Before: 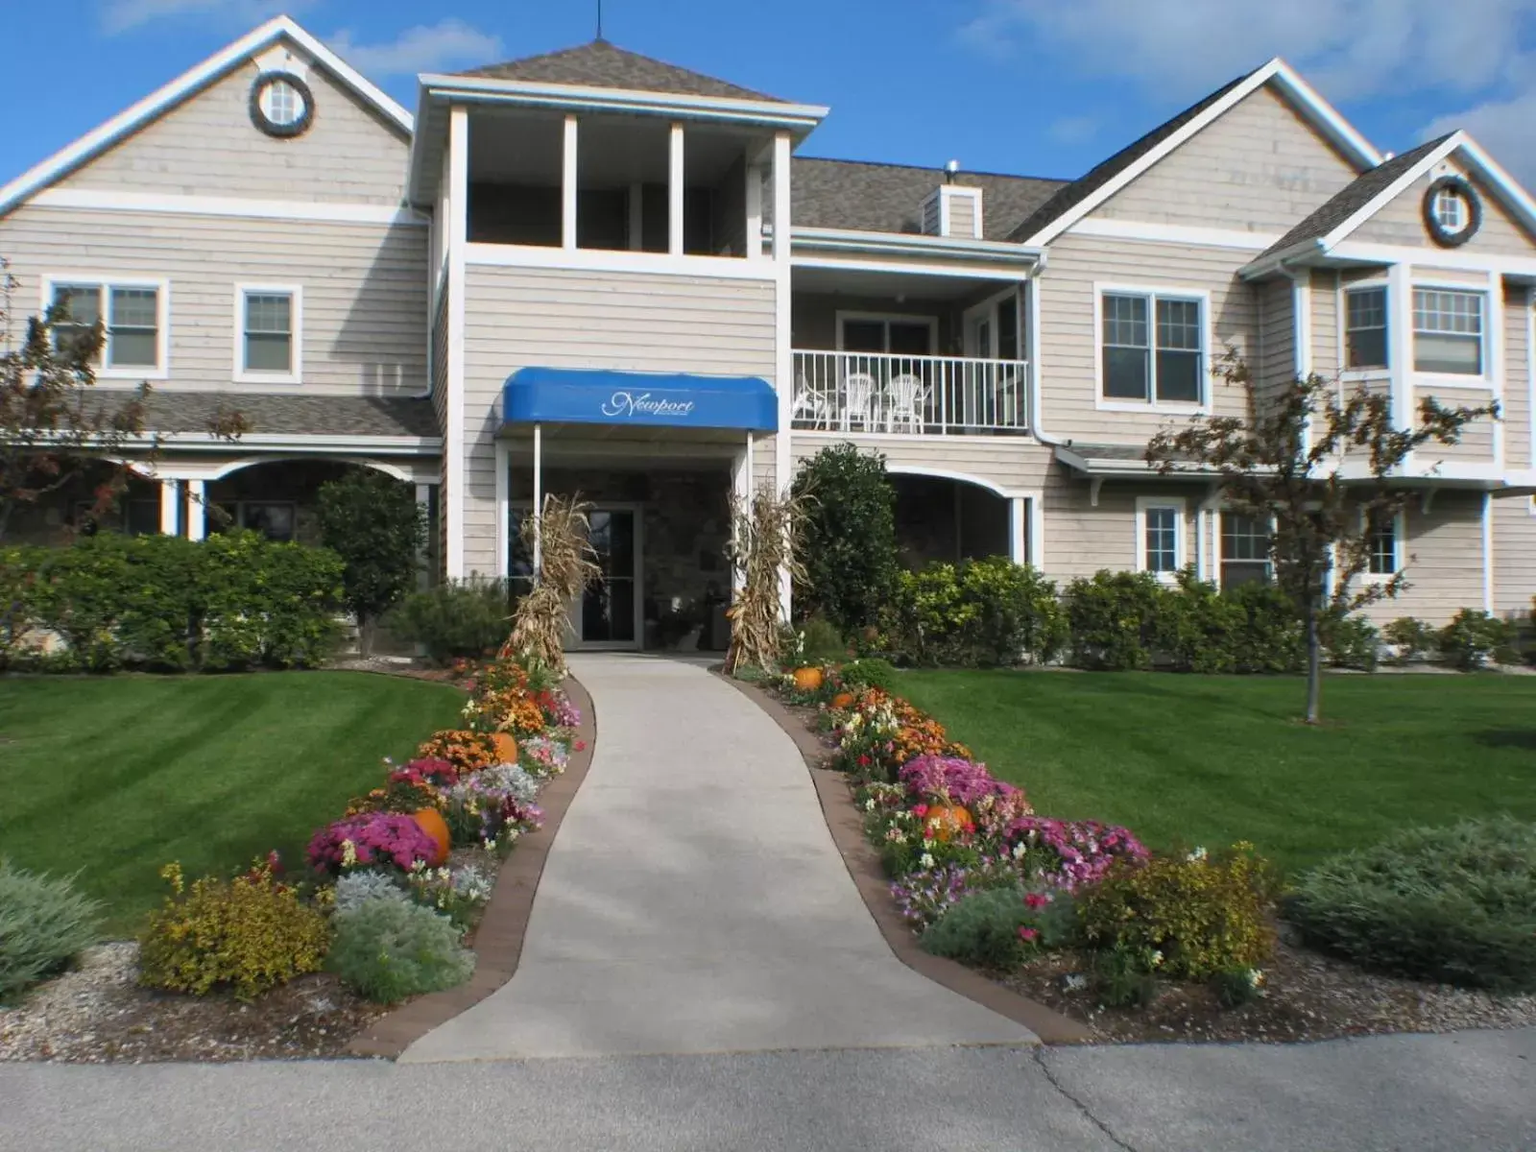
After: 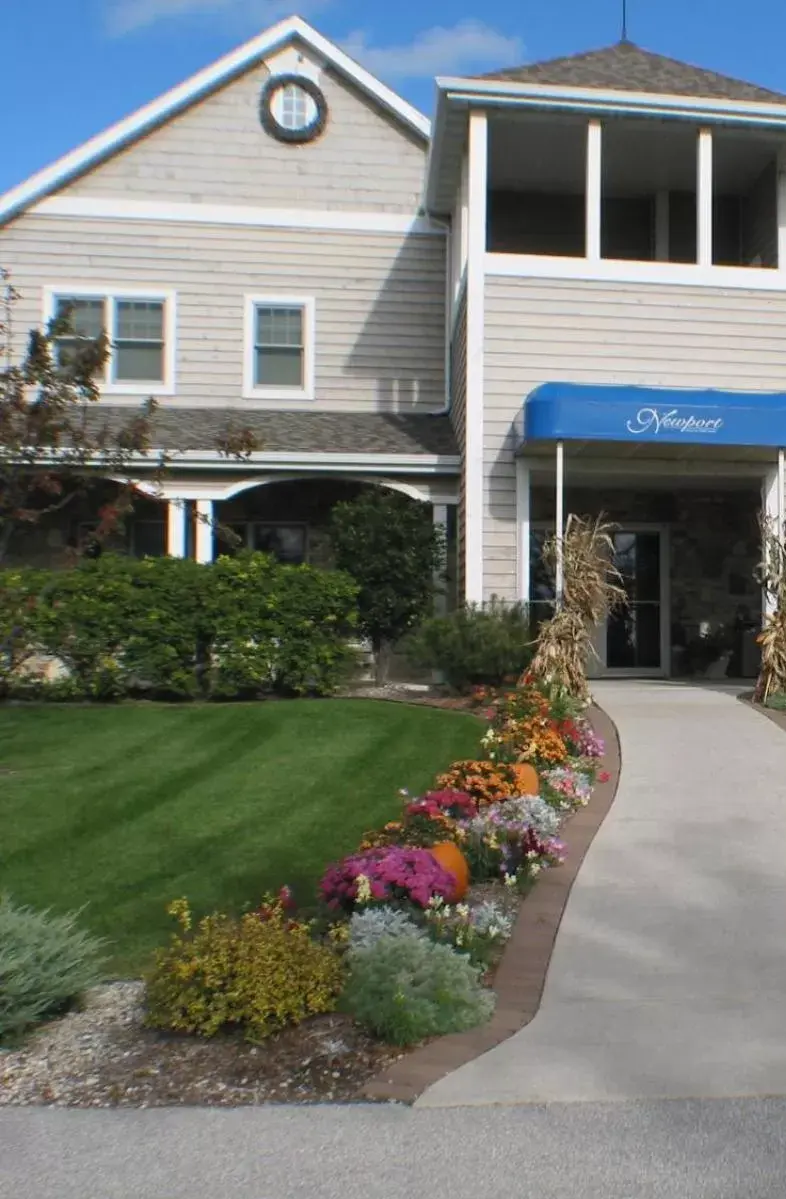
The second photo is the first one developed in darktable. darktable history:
exposure: black level correction 0, compensate exposure bias true, compensate highlight preservation false
crop and rotate: left 0%, top 0%, right 50.845%
